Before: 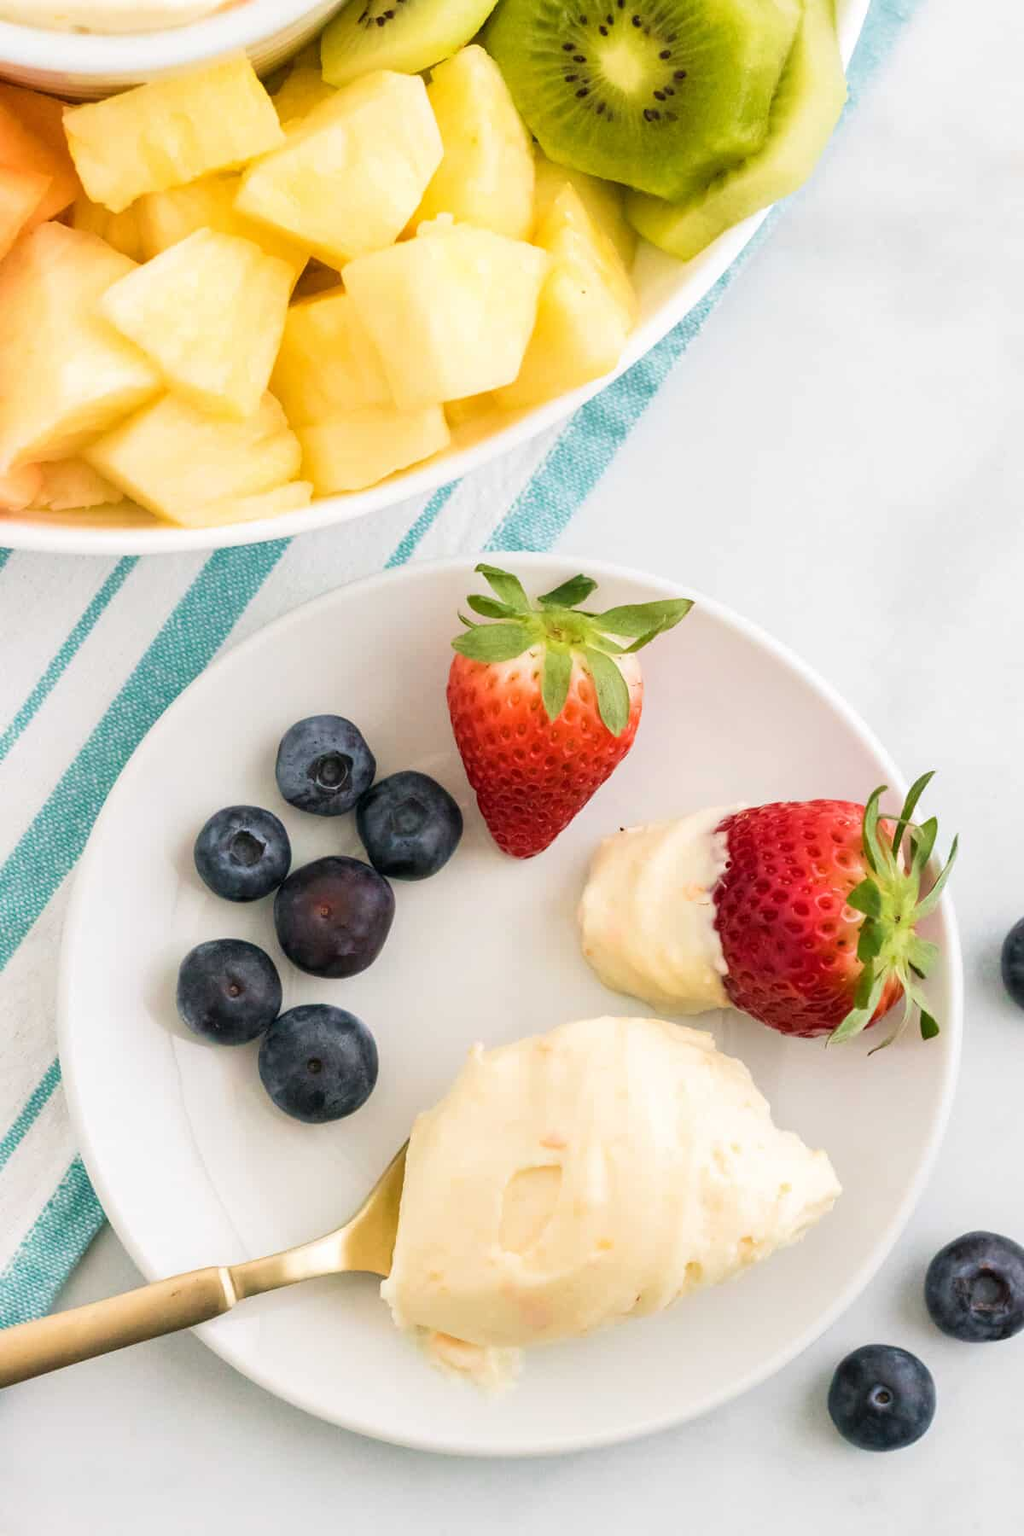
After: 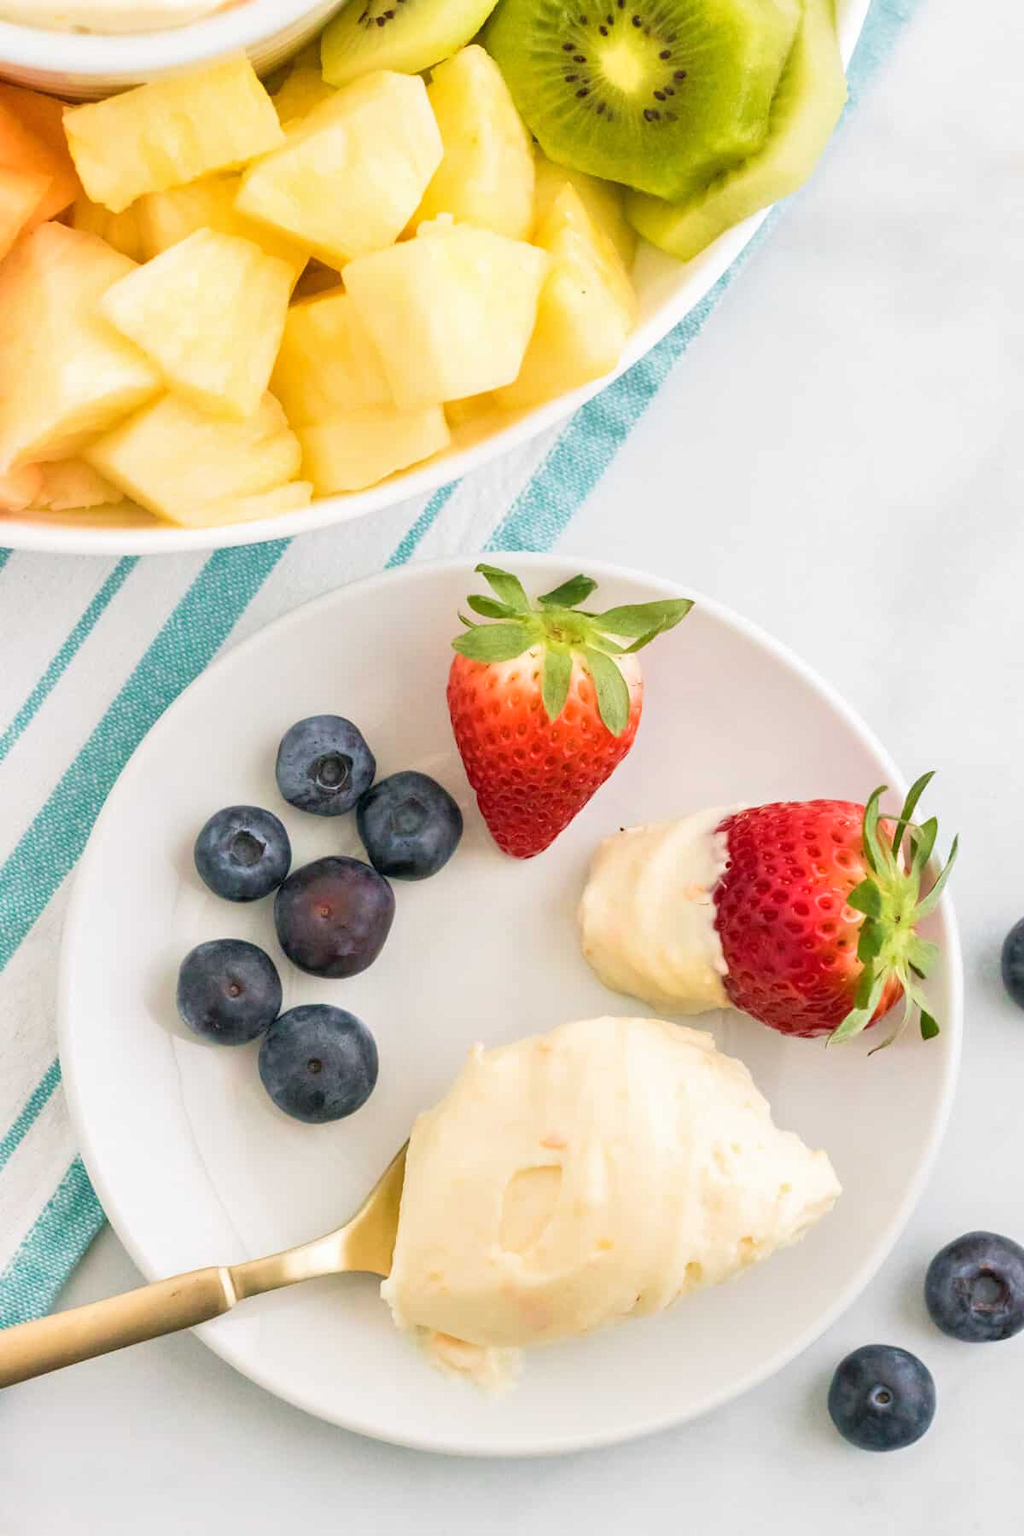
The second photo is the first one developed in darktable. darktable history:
tone equalizer: -8 EV 1.01 EV, -7 EV 0.997 EV, -6 EV 0.988 EV, -5 EV 0.994 EV, -4 EV 1.03 EV, -3 EV 0.762 EV, -2 EV 0.527 EV, -1 EV 0.266 EV
